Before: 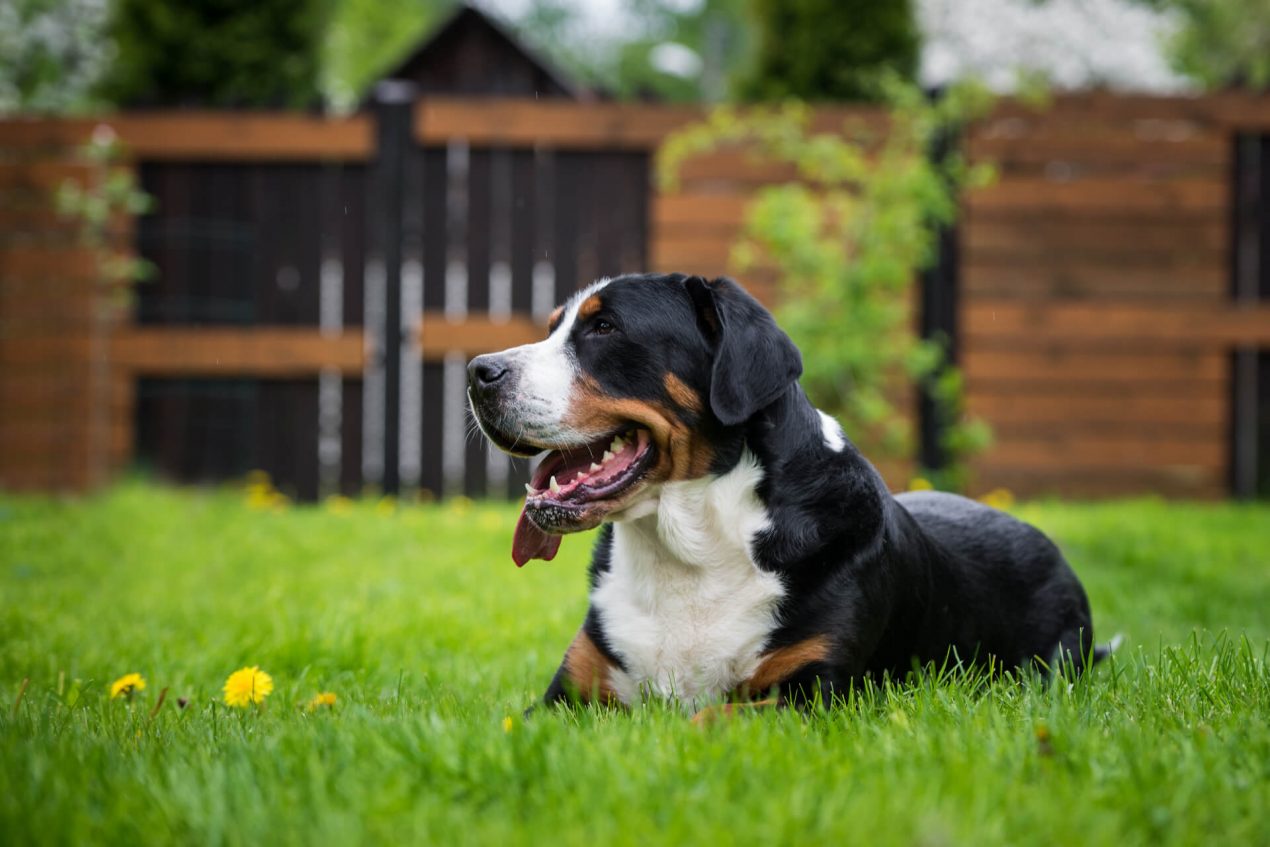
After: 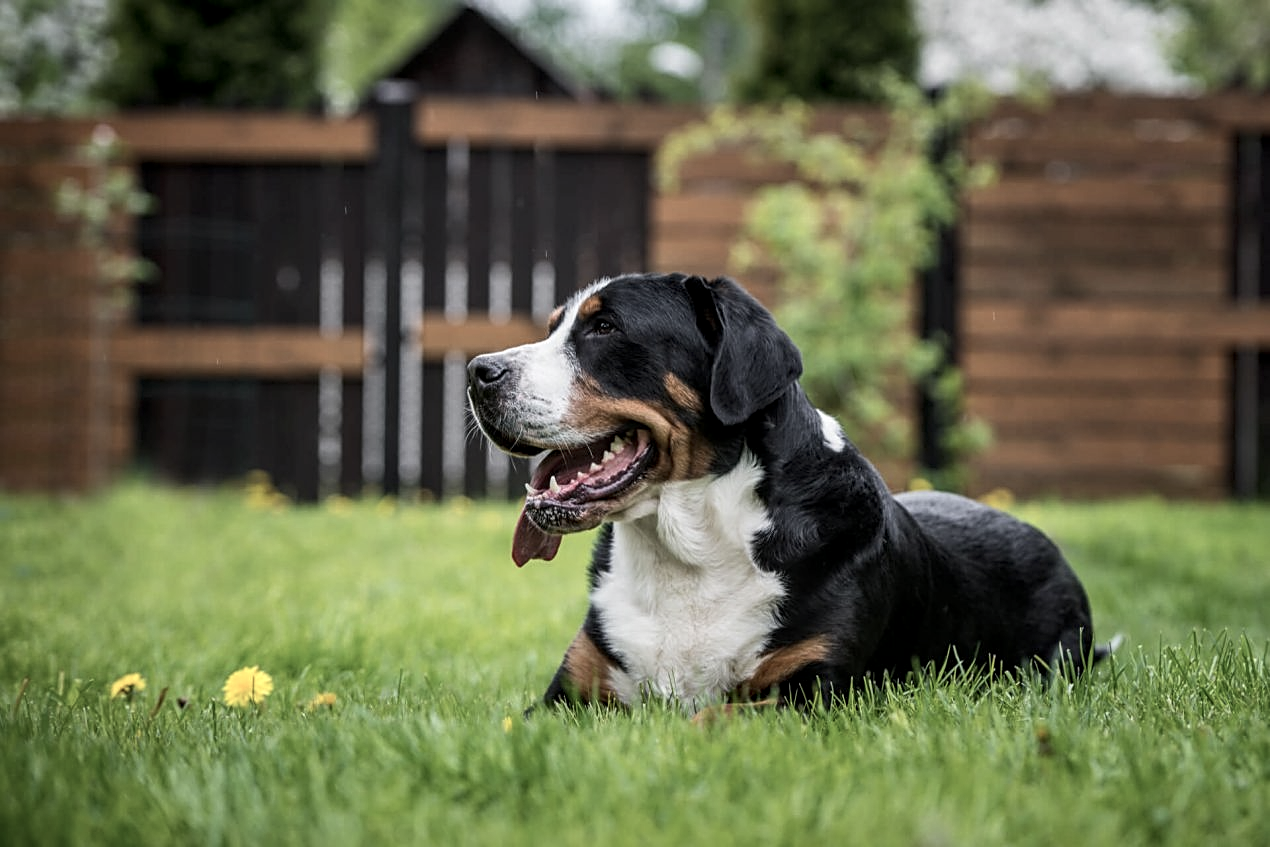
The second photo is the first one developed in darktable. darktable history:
local contrast: on, module defaults
contrast brightness saturation: contrast 0.1, saturation -0.36
sharpen: on, module defaults
